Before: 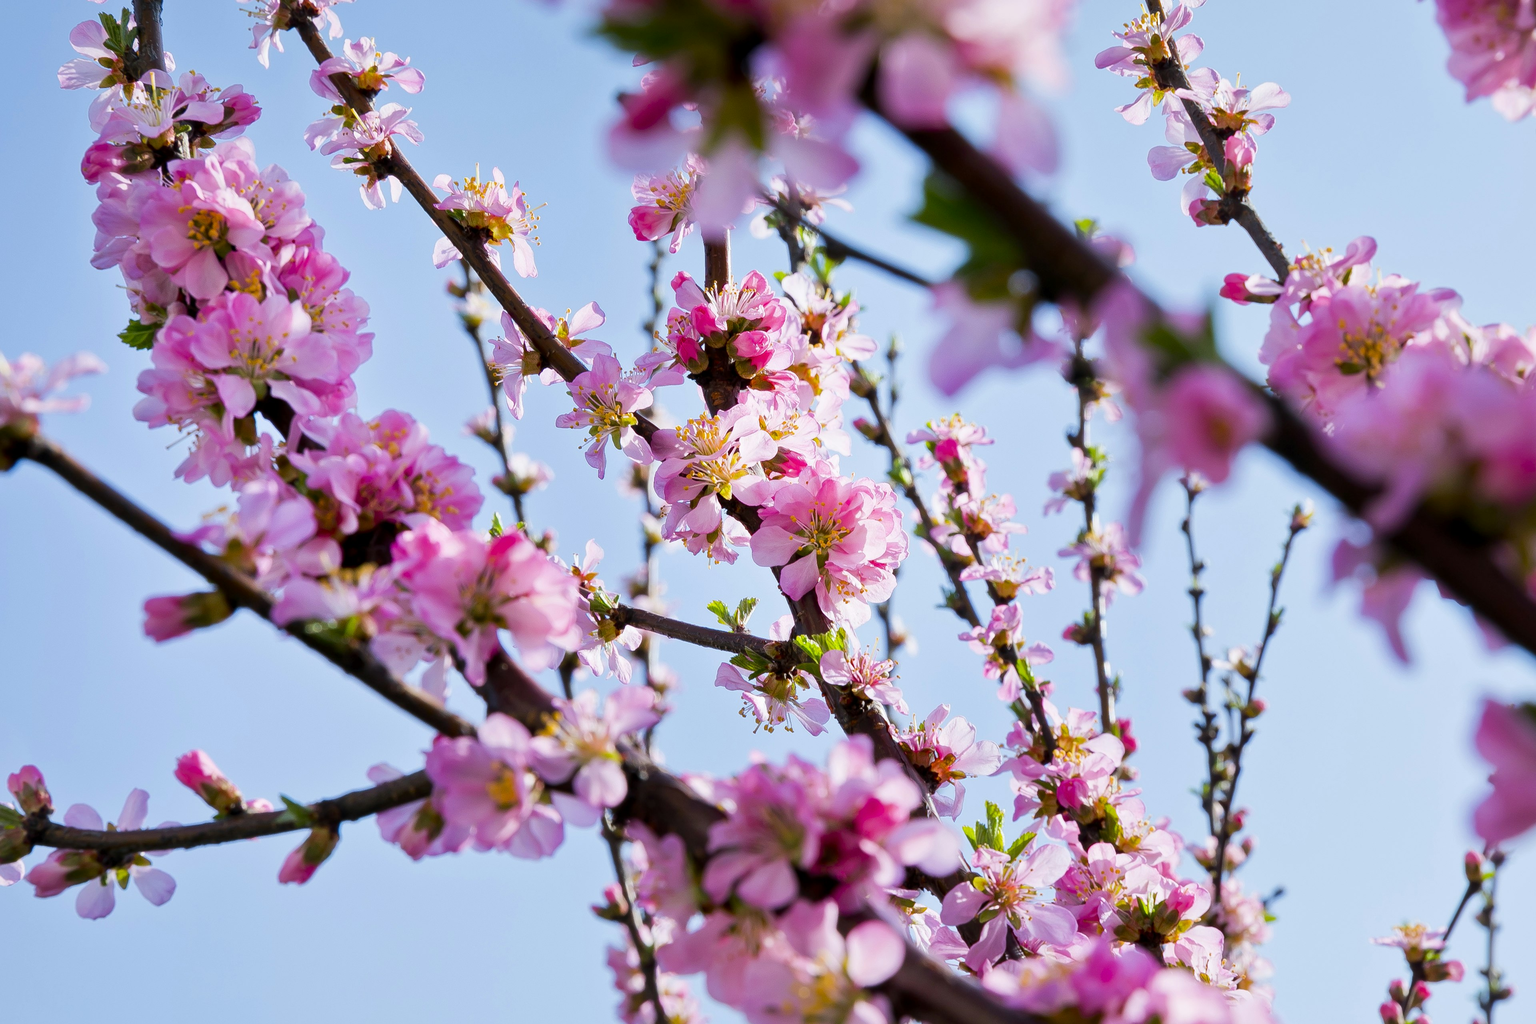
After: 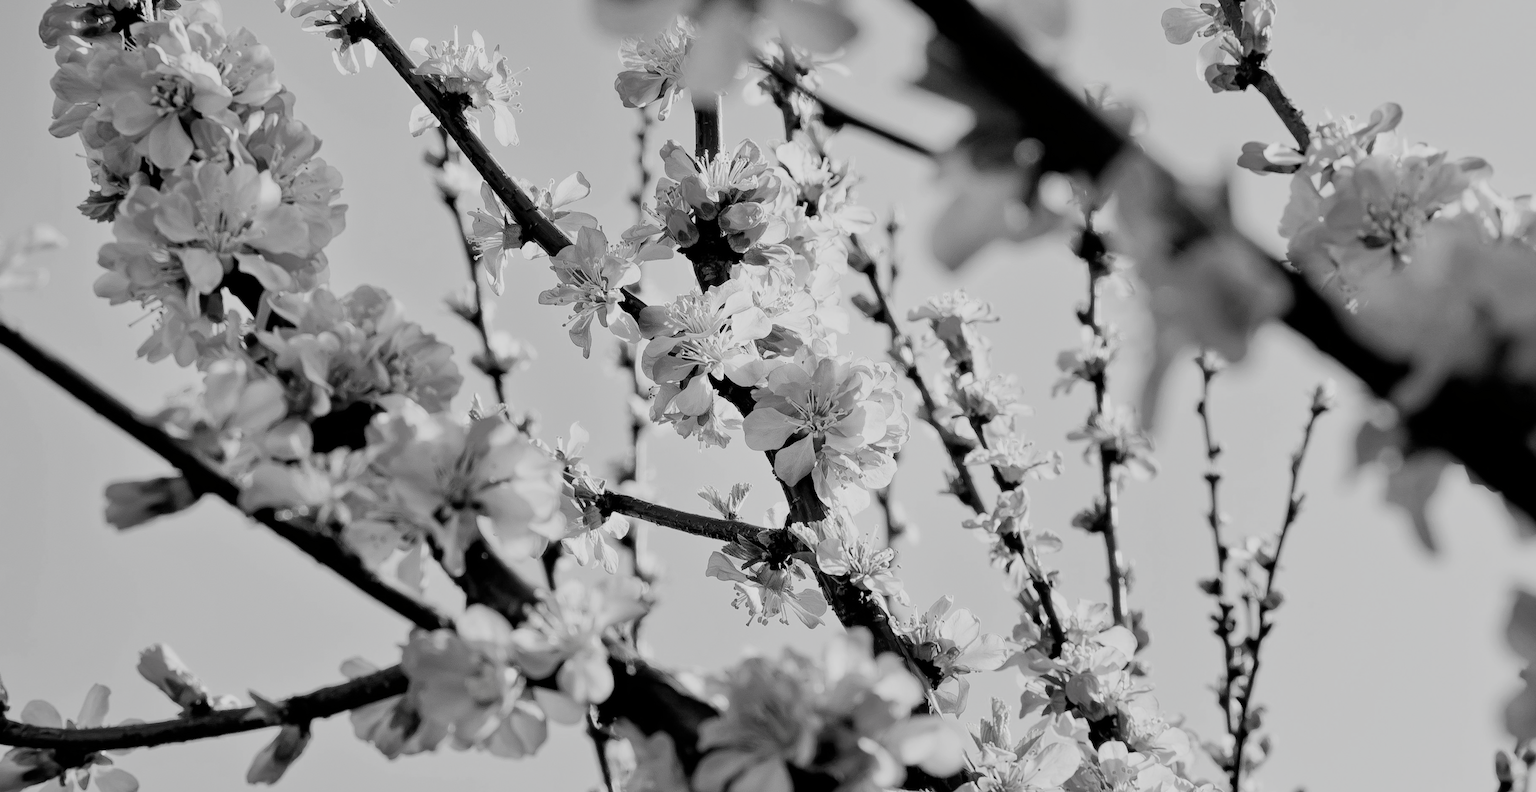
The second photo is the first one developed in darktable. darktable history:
filmic rgb: black relative exposure -4.36 EV, white relative exposure 4.56 EV, threshold 2.99 EV, hardness 2.39, contrast 1.058, enable highlight reconstruction true
color balance rgb: shadows lift › chroma 1.024%, shadows lift › hue 243.04°, perceptual saturation grading › global saturation 20%, perceptual saturation grading › highlights -25.239%, perceptual saturation grading › shadows 24.858%, global vibrance 20%
haze removal: compatibility mode true, adaptive false
color calibration: illuminant Planckian (black body), x 0.378, y 0.375, temperature 4056.12 K
contrast brightness saturation: saturation -0.992
crop and rotate: left 2.9%, top 13.561%, right 2.054%, bottom 12.868%
exposure: exposure 0.447 EV, compensate exposure bias true, compensate highlight preservation false
